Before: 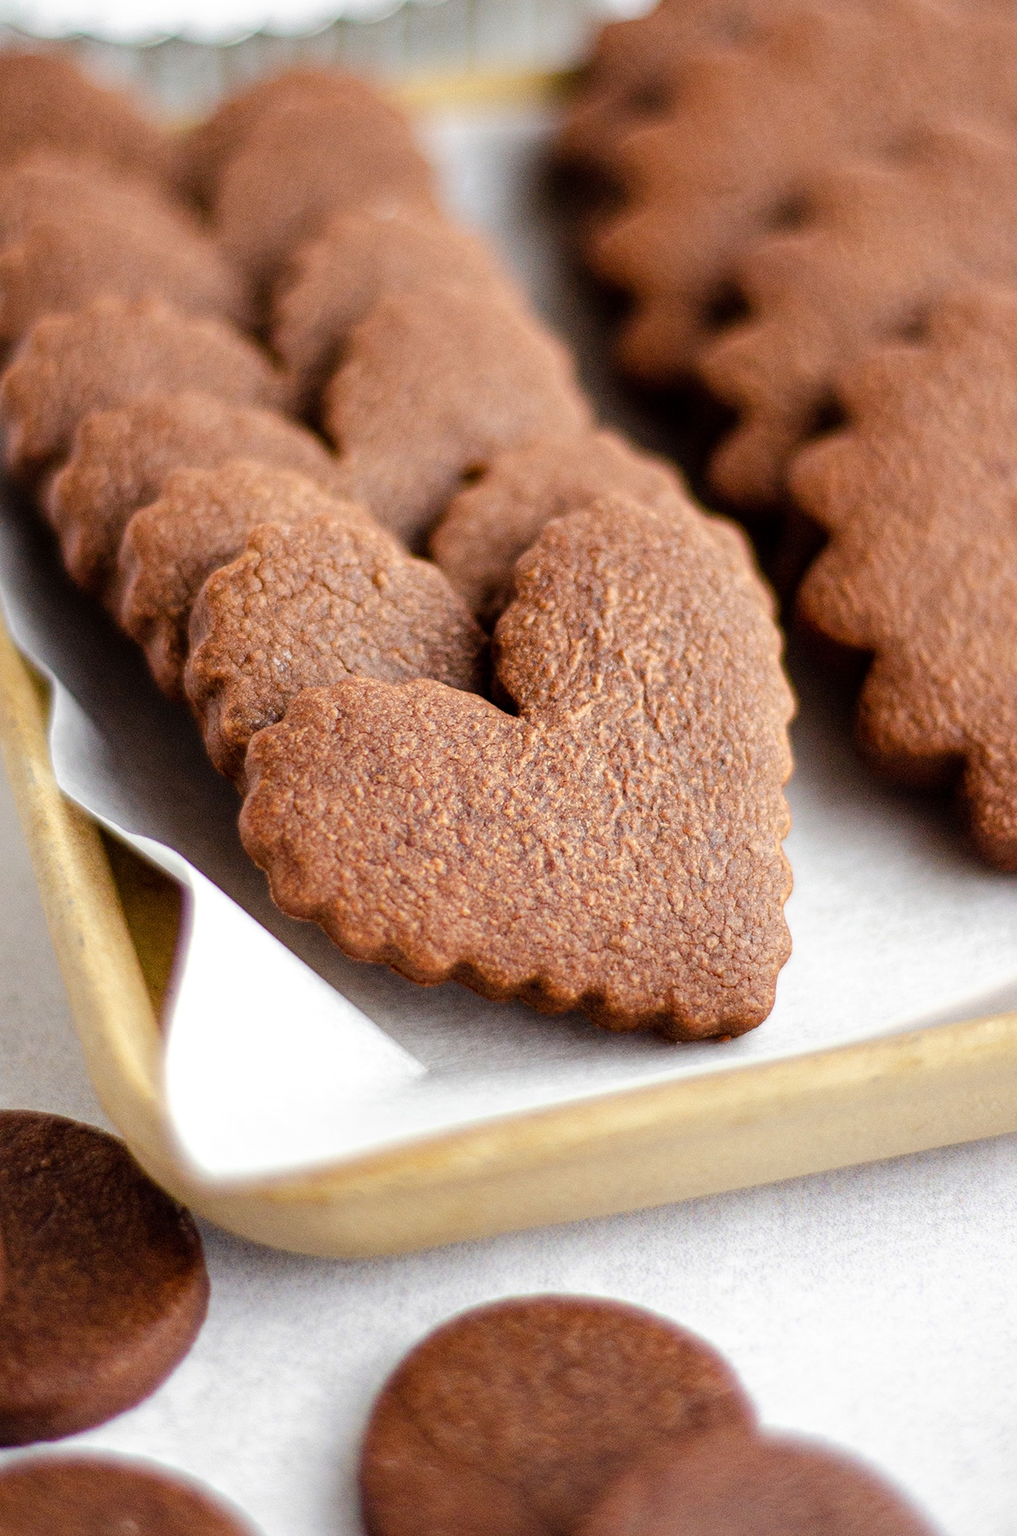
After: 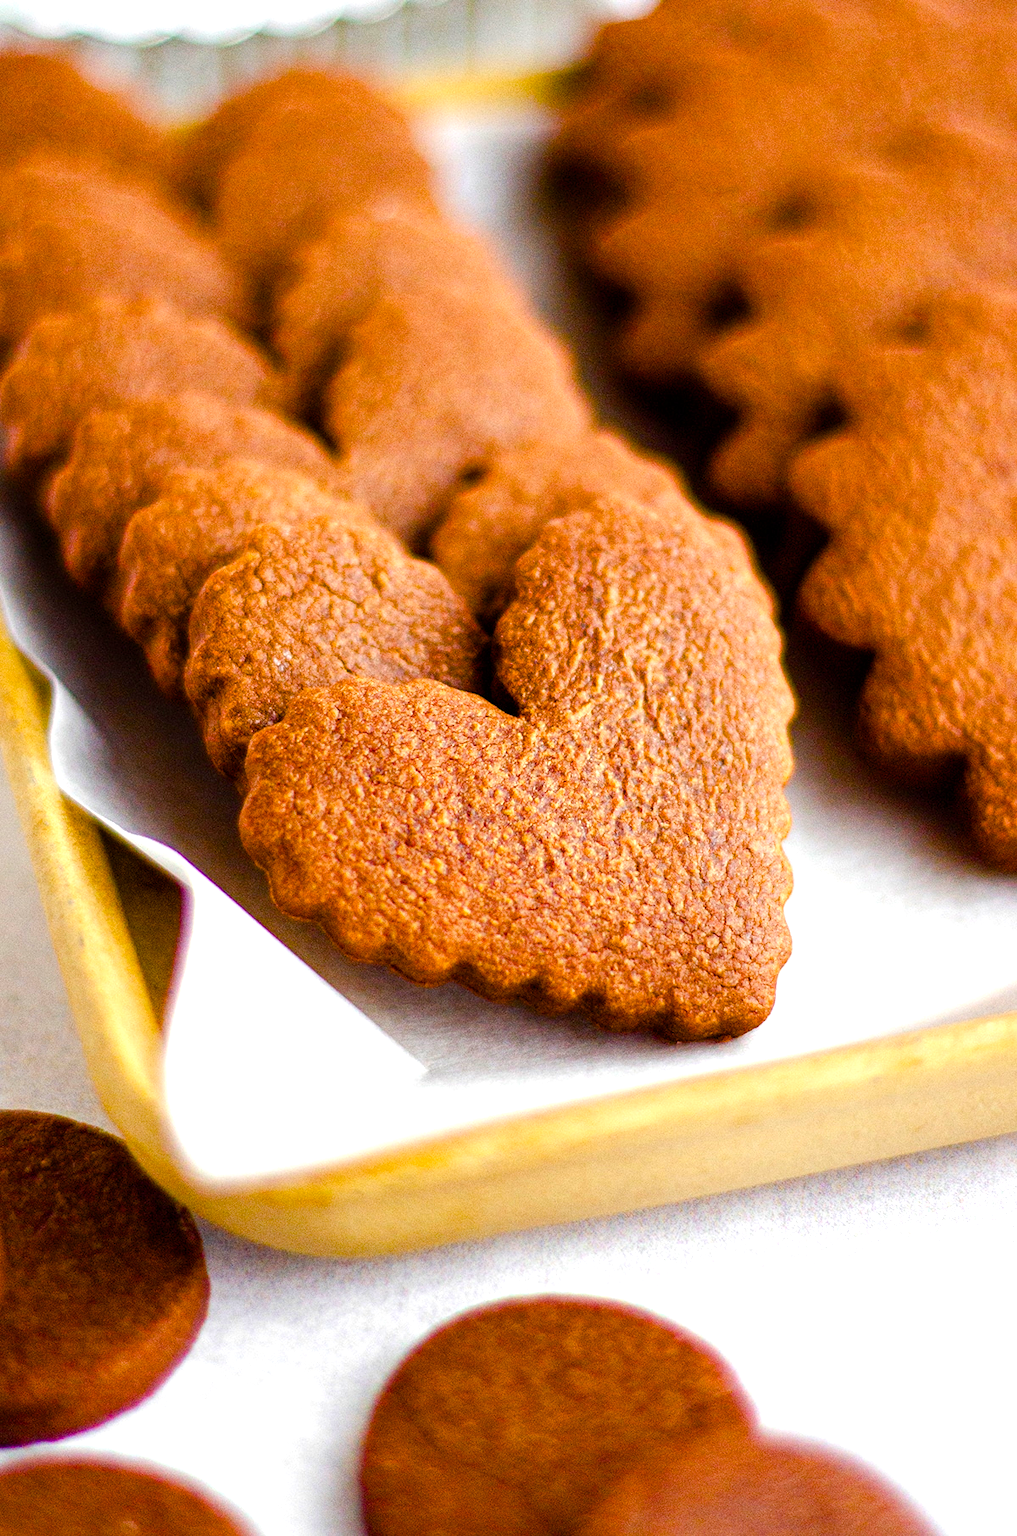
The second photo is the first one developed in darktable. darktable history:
color balance rgb: linear chroma grading › shadows 10%, linear chroma grading › highlights 10%, linear chroma grading › global chroma 15%, linear chroma grading › mid-tones 15%, perceptual saturation grading › global saturation 40%, perceptual saturation grading › highlights -25%, perceptual saturation grading › mid-tones 35%, perceptual saturation grading › shadows 35%, perceptual brilliance grading › global brilliance 11.29%, global vibrance 11.29%
grain: coarseness 7.08 ISO, strength 21.67%, mid-tones bias 59.58%
